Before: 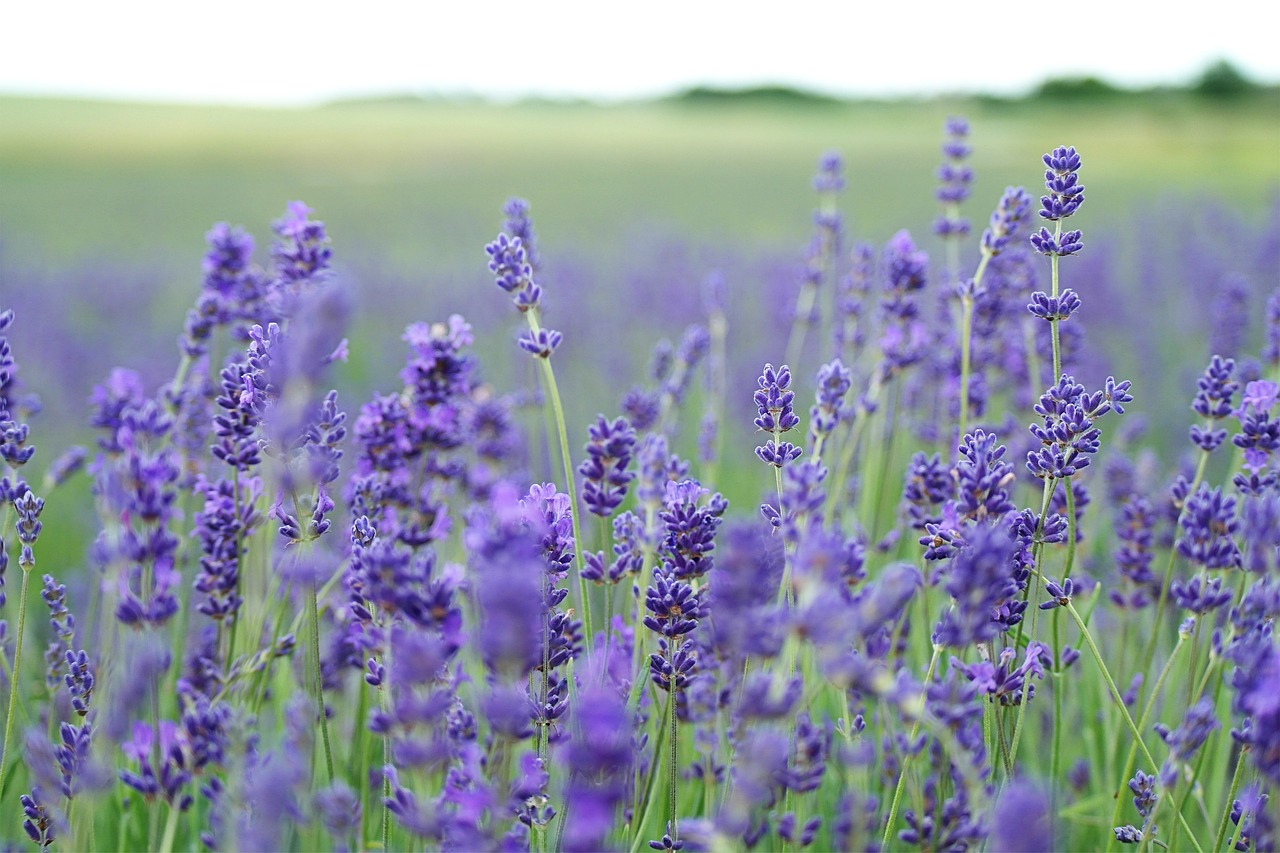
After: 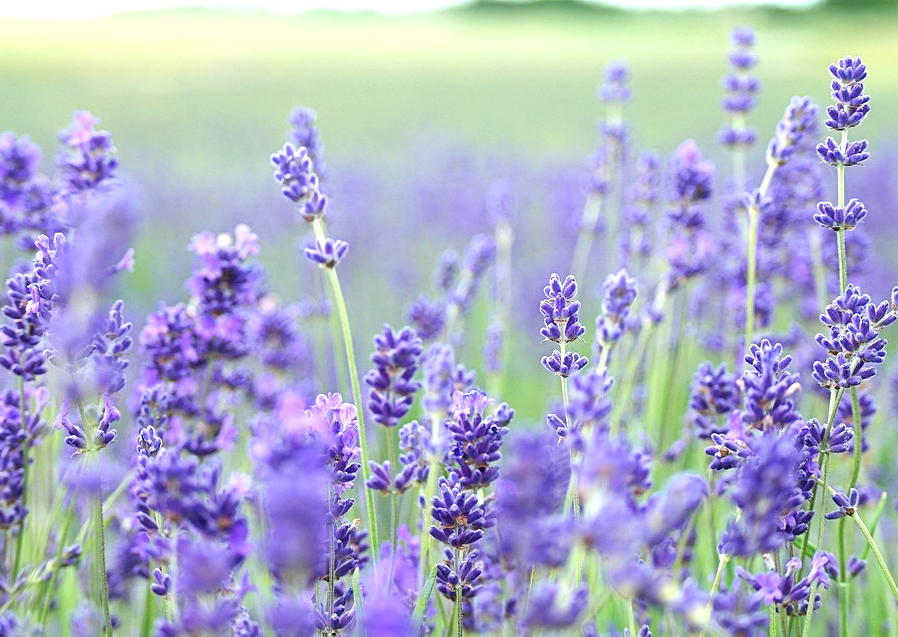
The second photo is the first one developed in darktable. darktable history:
shadows and highlights: shadows 31.15, highlights -0.16, soften with gaussian
exposure: black level correction 0, exposure 0.699 EV, compensate highlight preservation false
crop and rotate: left 16.788%, top 10.717%, right 13.012%, bottom 14.498%
